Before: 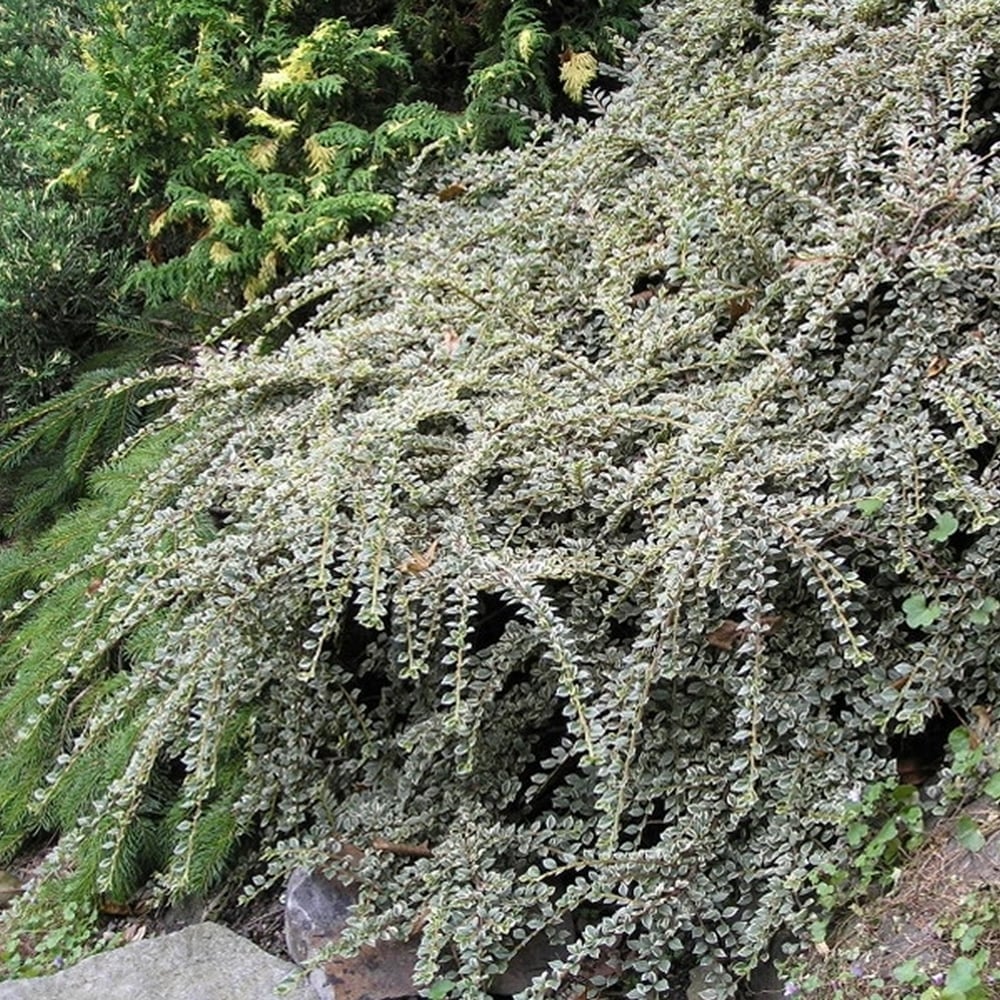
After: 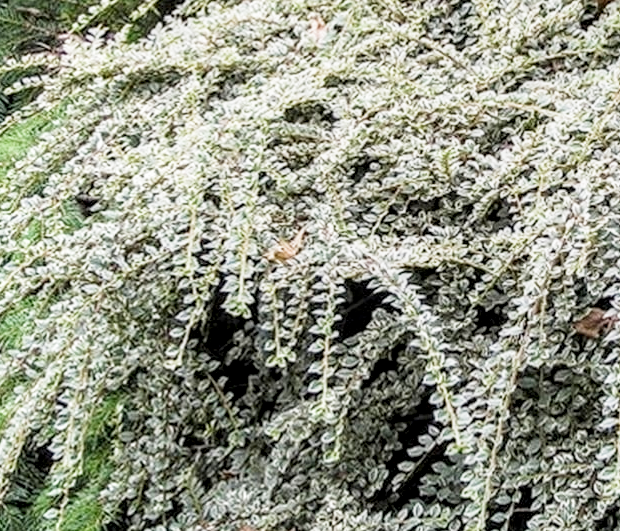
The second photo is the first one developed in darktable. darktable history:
white balance: emerald 1
filmic rgb: black relative exposure -13 EV, threshold 3 EV, target white luminance 85%, hardness 6.3, latitude 42.11%, contrast 0.858, shadows ↔ highlights balance 8.63%, color science v4 (2020), enable highlight reconstruction true
crop: left 13.312%, top 31.28%, right 24.627%, bottom 15.582%
local contrast: detail 150%
exposure: black level correction 0, exposure 1.1 EV, compensate exposure bias true, compensate highlight preservation false
